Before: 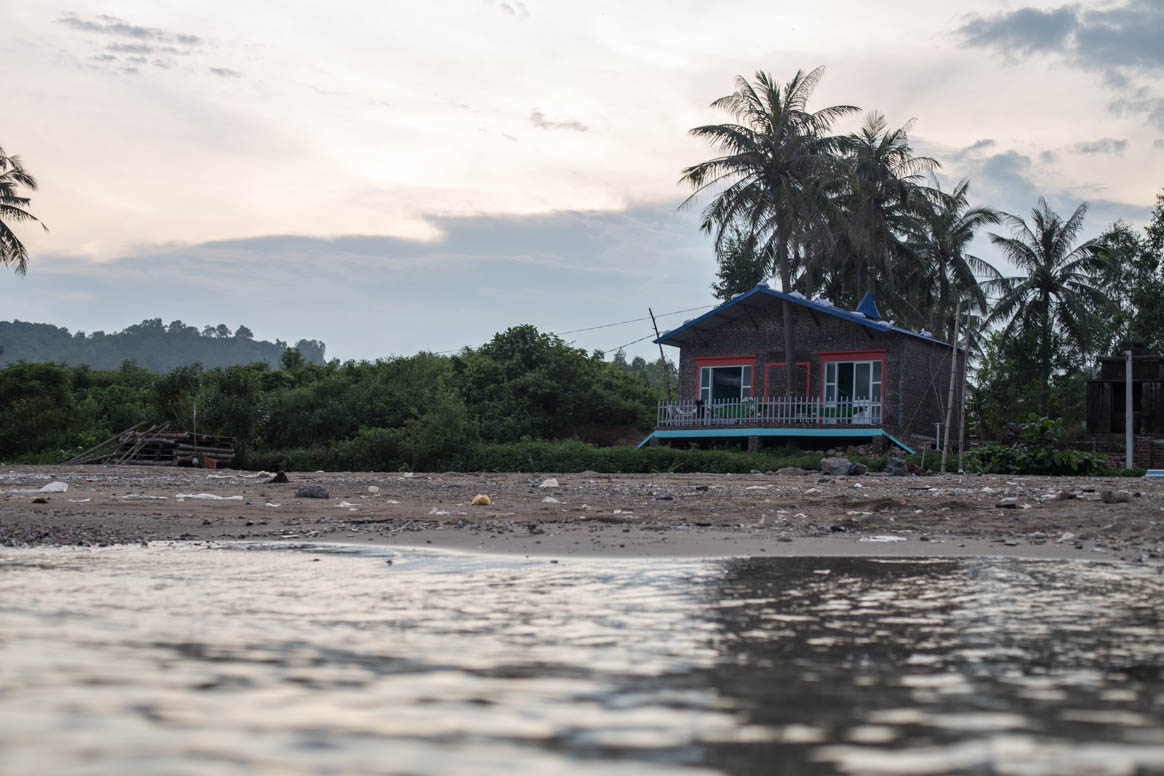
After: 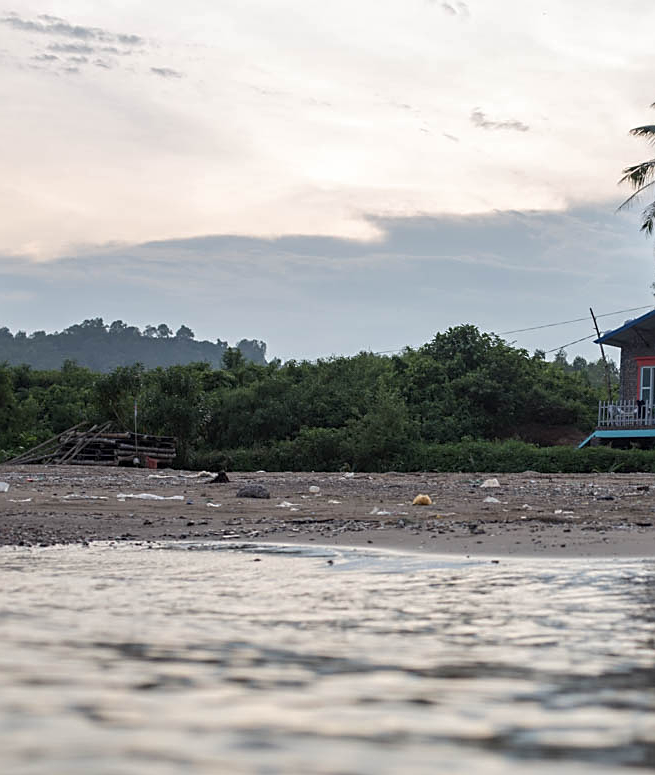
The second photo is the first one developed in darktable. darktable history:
crop: left 5.114%, right 38.589%
tone equalizer: on, module defaults
sharpen: on, module defaults
shadows and highlights: radius 125.46, shadows 21.19, highlights -21.19, low approximation 0.01
